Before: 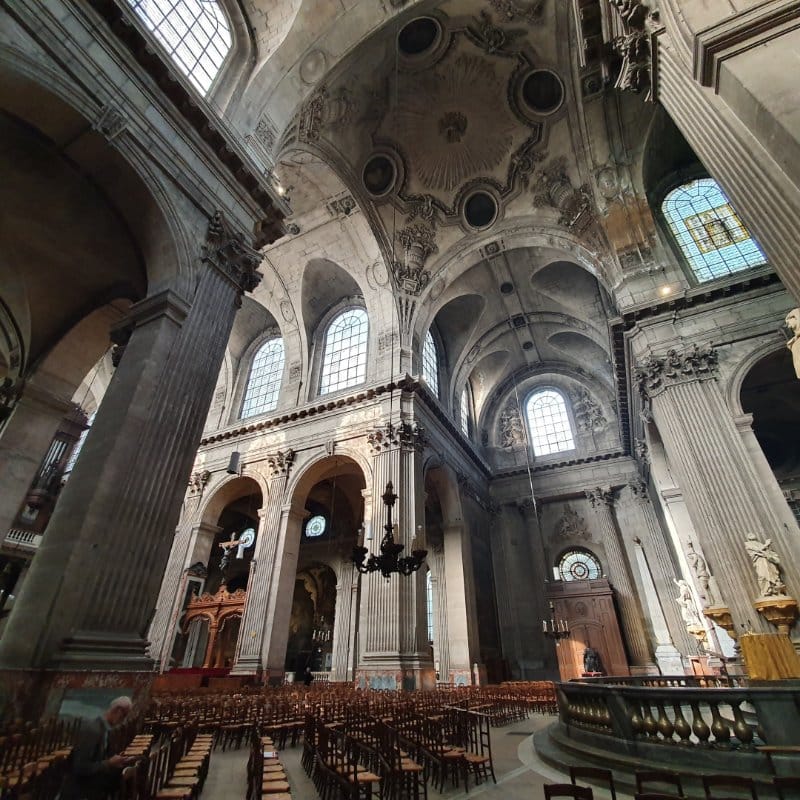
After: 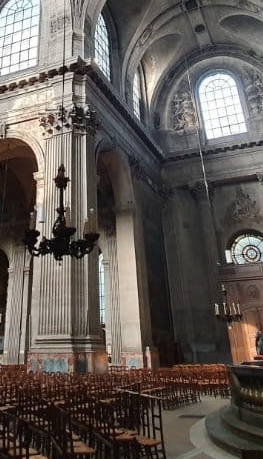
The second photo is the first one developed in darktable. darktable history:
crop: left 41.096%, top 39.656%, right 25.971%, bottom 2.937%
